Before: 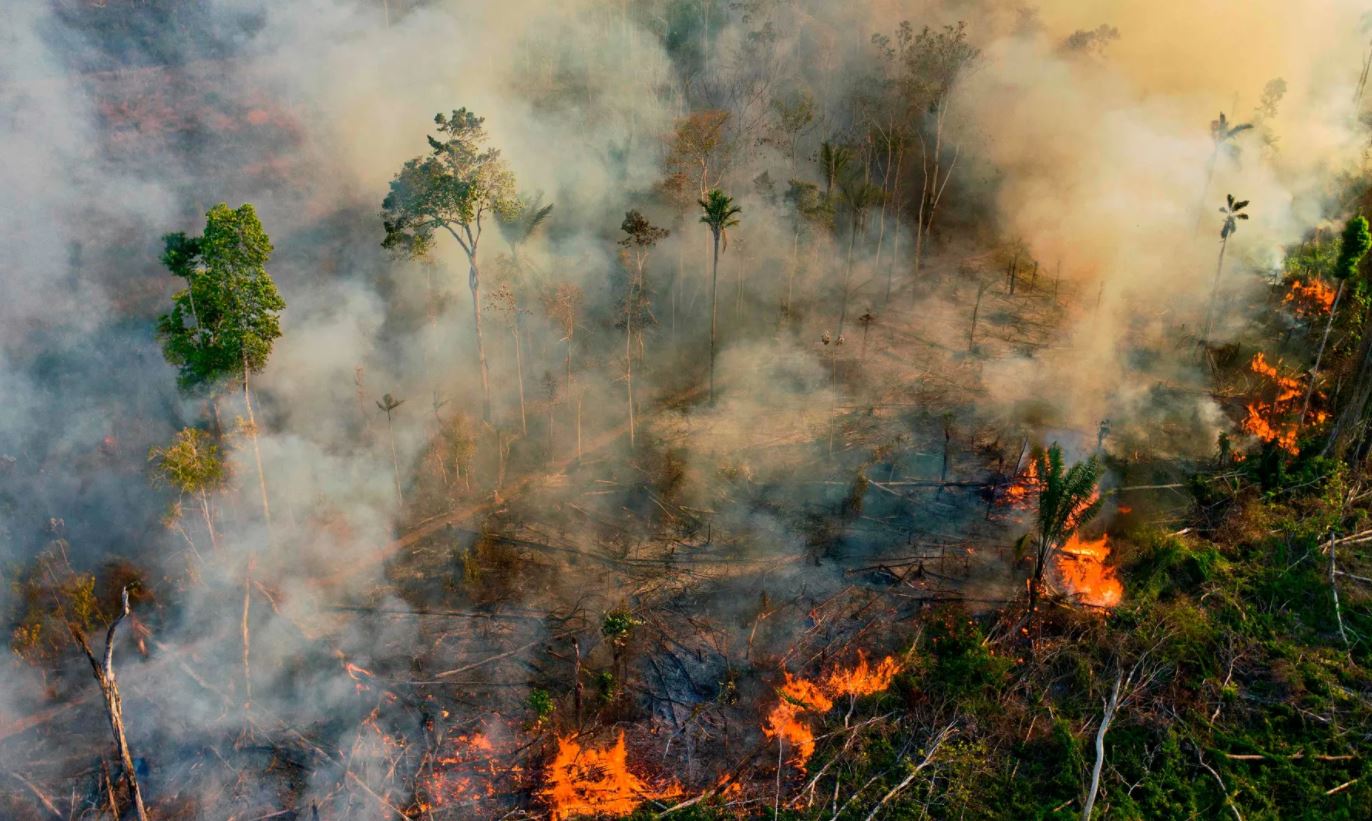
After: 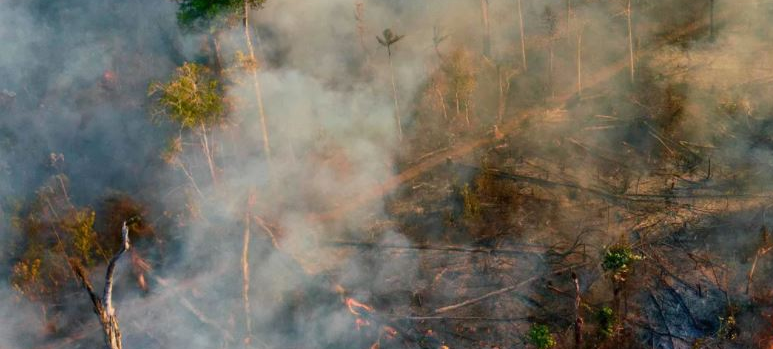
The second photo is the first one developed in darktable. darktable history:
crop: top 44.483%, right 43.593%, bottom 12.892%
rotate and perspective: crop left 0, crop top 0
